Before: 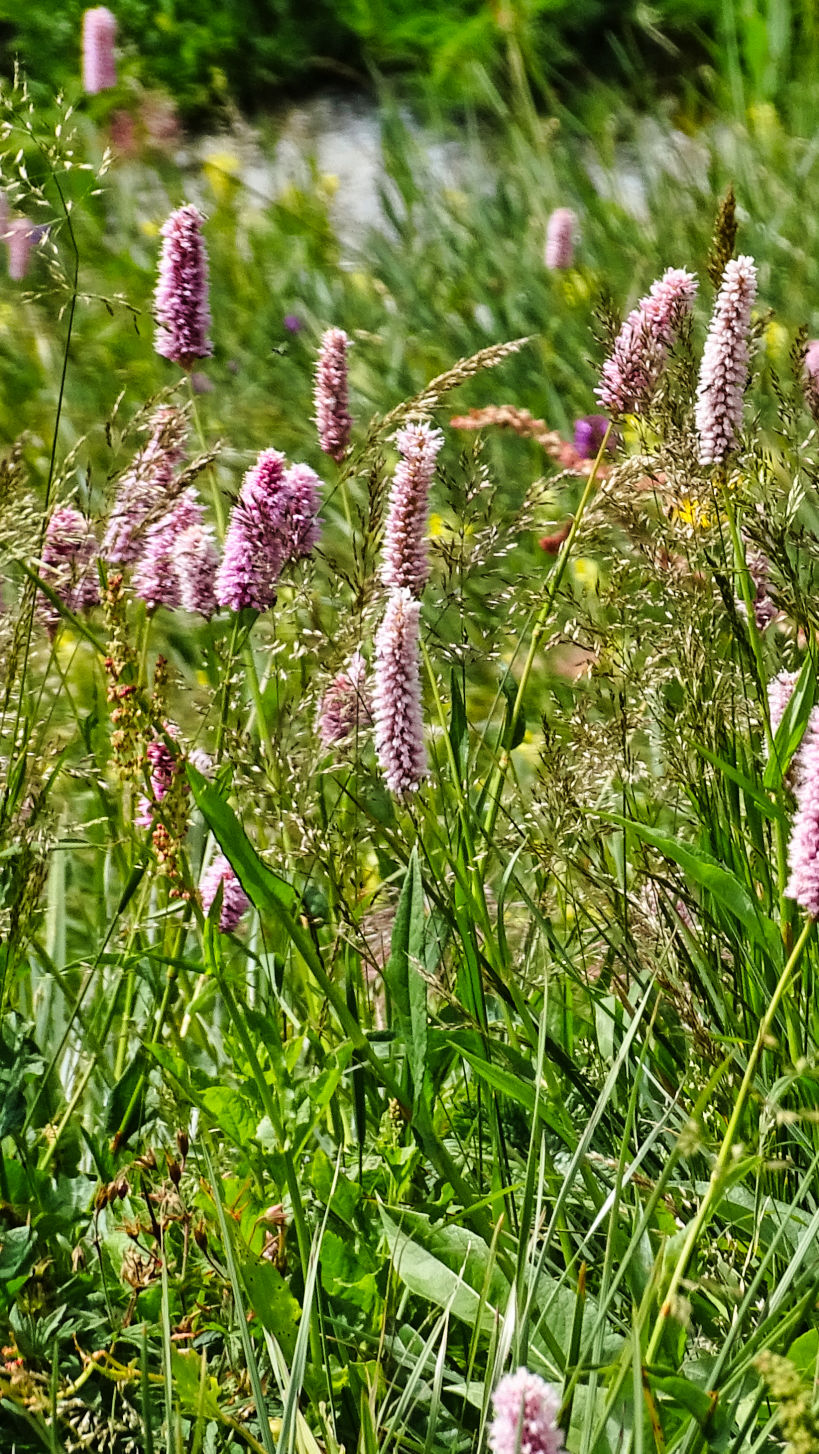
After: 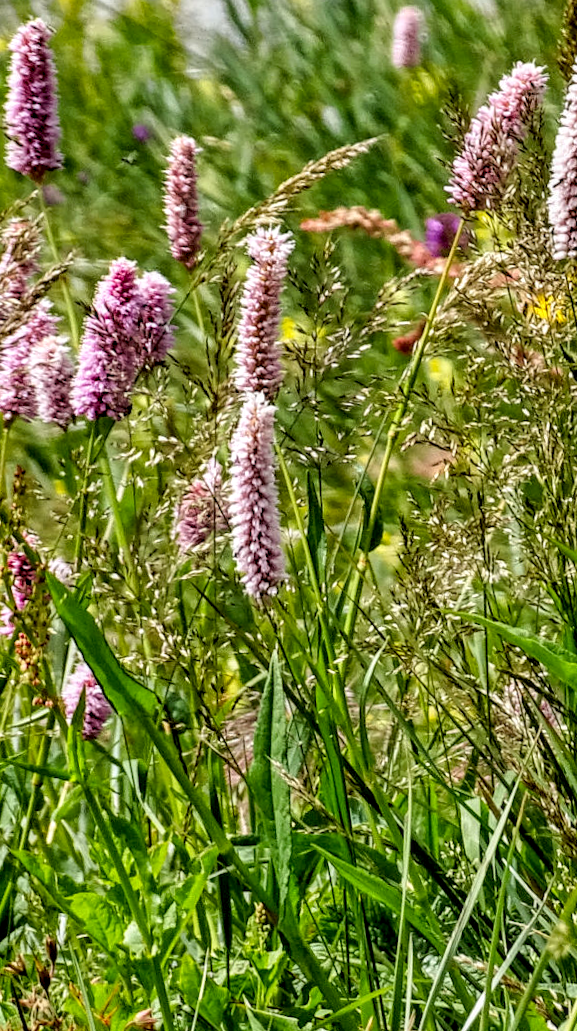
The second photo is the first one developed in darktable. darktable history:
levels: mode automatic, black 0.023%, white 99.97%, levels [0.062, 0.494, 0.925]
local contrast: on, module defaults
rotate and perspective: rotation -1.32°, lens shift (horizontal) -0.031, crop left 0.015, crop right 0.985, crop top 0.047, crop bottom 0.982
exposure: black level correction 0.007, compensate highlight preservation false
crop and rotate: left 17.046%, top 10.659%, right 12.989%, bottom 14.553%
